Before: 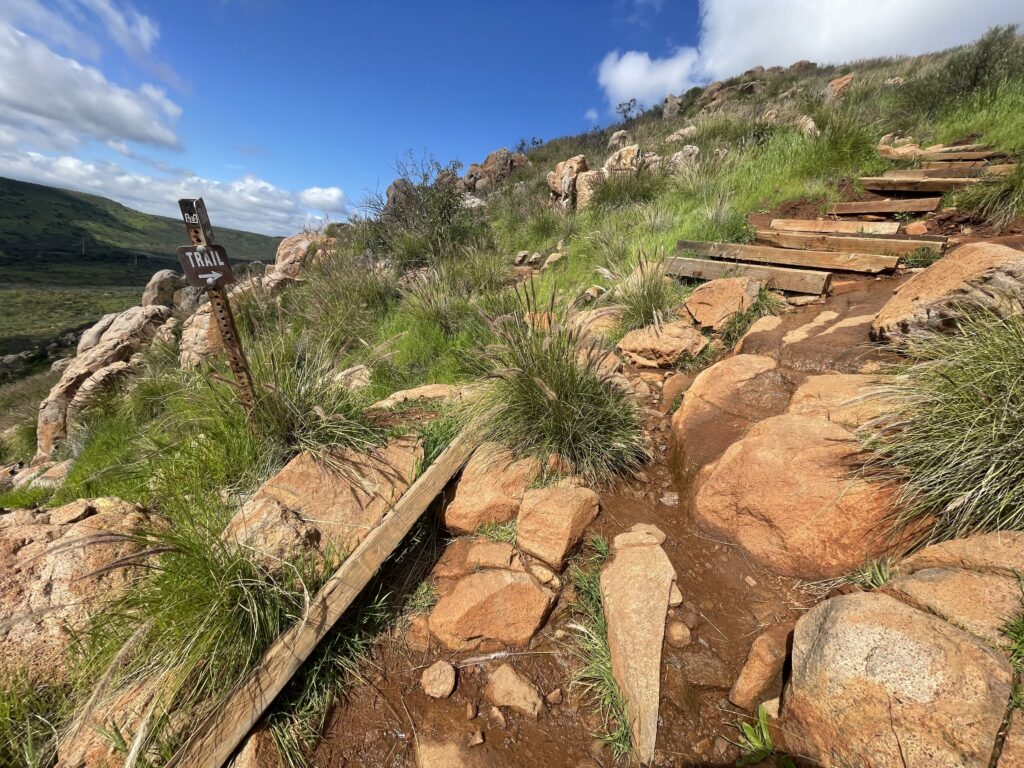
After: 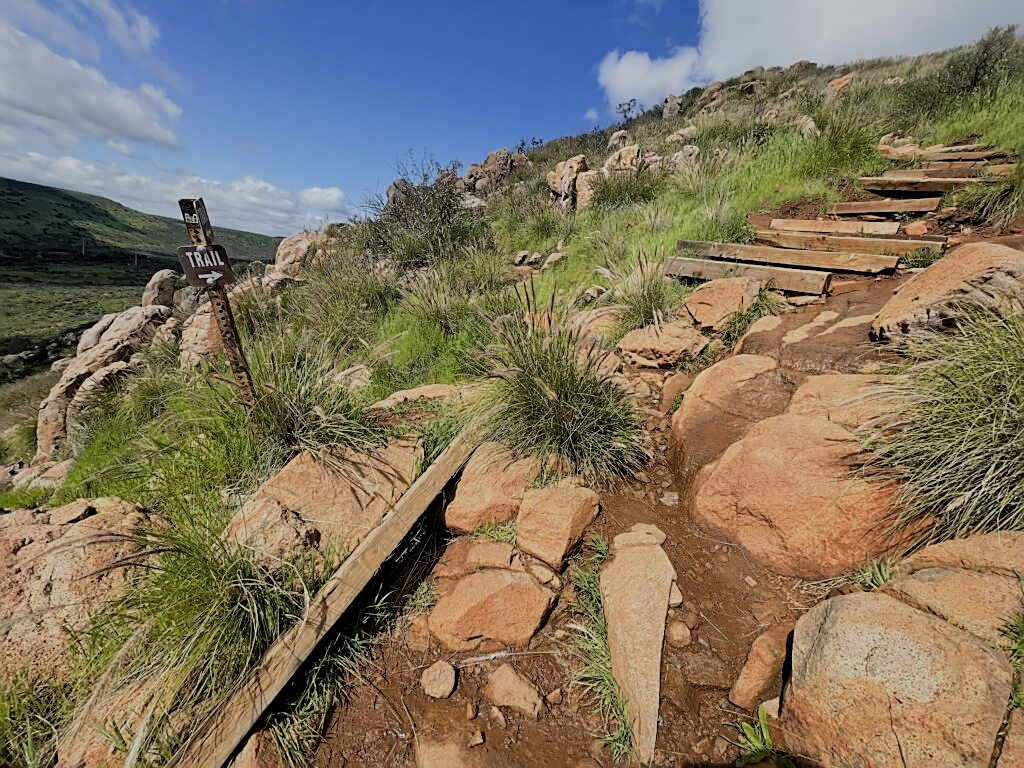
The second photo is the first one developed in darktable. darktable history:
shadows and highlights: on, module defaults
filmic rgb: black relative exposure -9.22 EV, white relative exposure 6.77 EV, hardness 3.07, contrast 1.05
sharpen: amount 0.6
